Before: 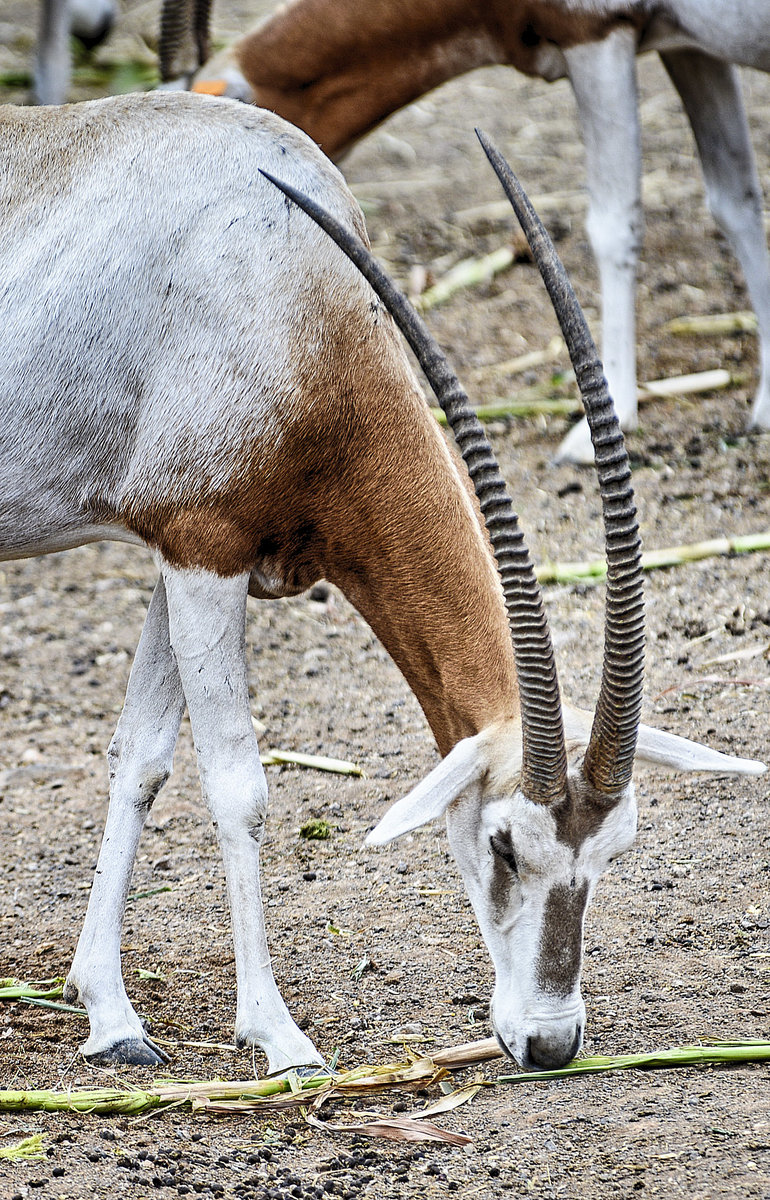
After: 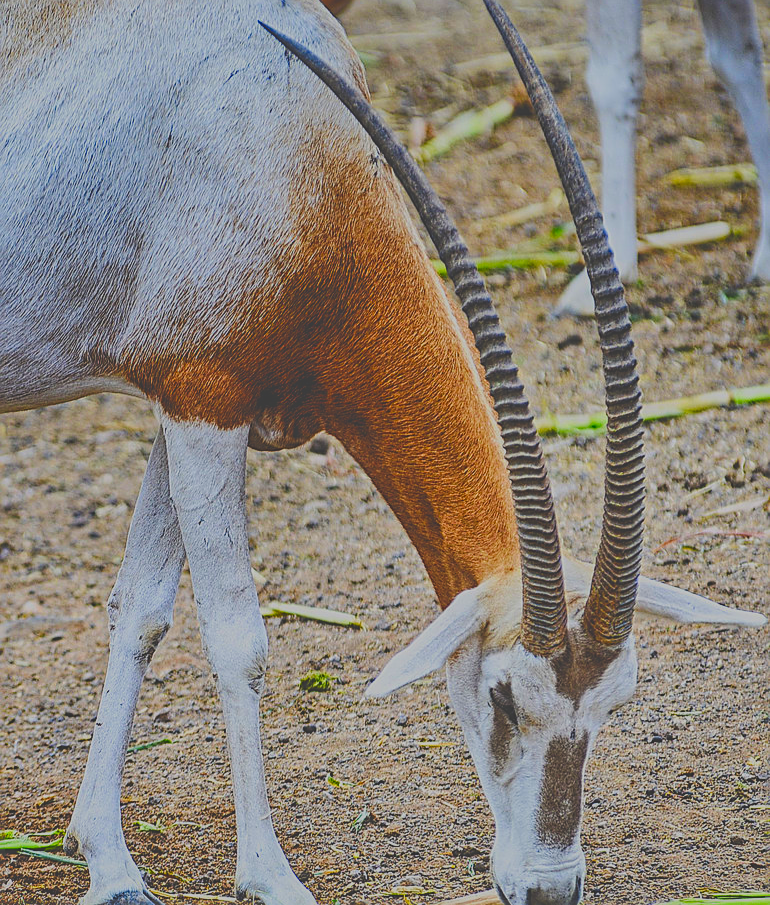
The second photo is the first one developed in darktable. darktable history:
local contrast: on, module defaults
exposure: black level correction -0.086, compensate highlight preservation false
filmic rgb: middle gray luminance 2.77%, black relative exposure -10.06 EV, white relative exposure 6.98 EV, dynamic range scaling 9.79%, target black luminance 0%, hardness 3.16, latitude 43.62%, contrast 0.67, highlights saturation mix 5.85%, shadows ↔ highlights balance 13.09%, preserve chrominance RGB euclidean norm (legacy), color science v4 (2020)
contrast brightness saturation: contrast 0.26, brightness 0.011, saturation 0.871
color balance rgb: global offset › luminance 0.273%, linear chroma grading › global chroma 15.112%, perceptual saturation grading › global saturation 0.001%, global vibrance 20%
sharpen: on, module defaults
crop and rotate: top 12.336%, bottom 12.228%
